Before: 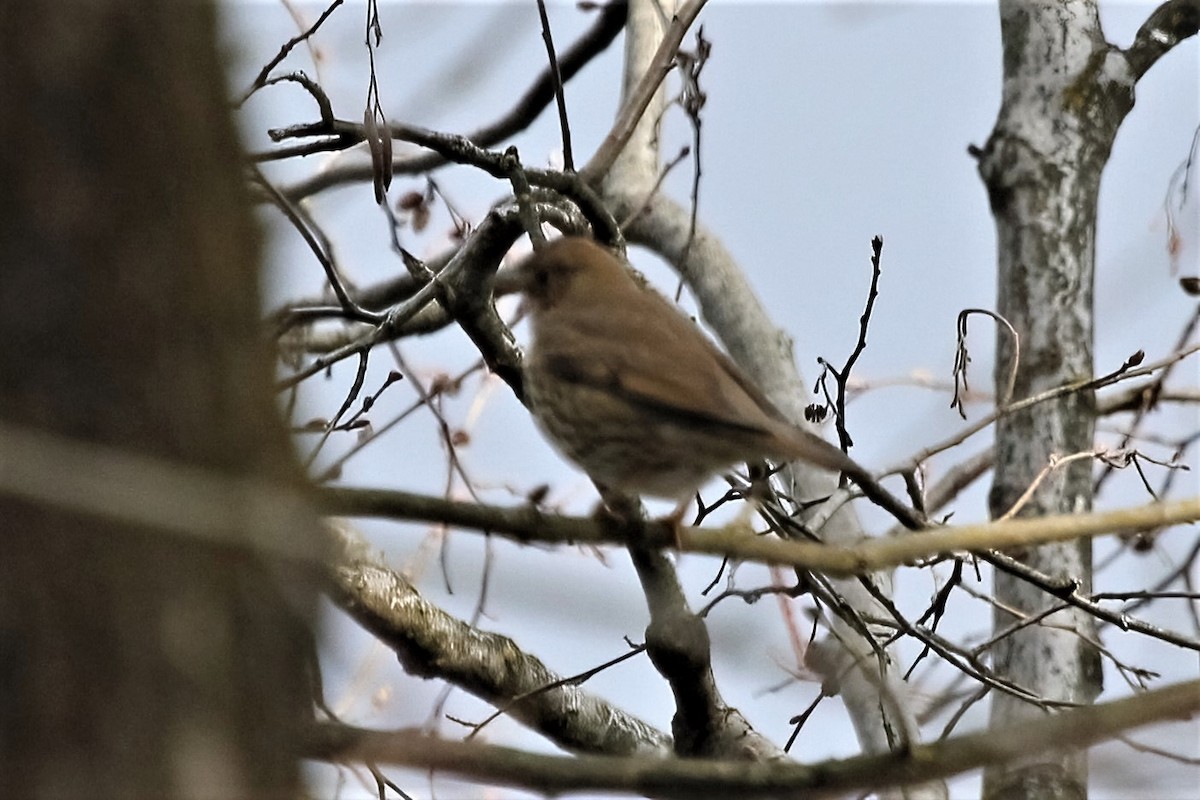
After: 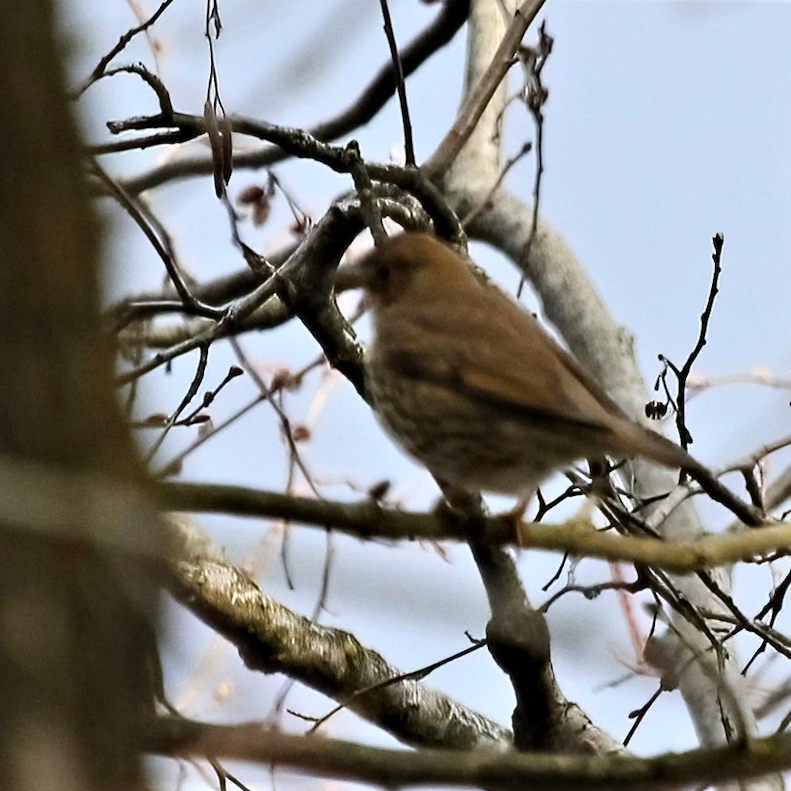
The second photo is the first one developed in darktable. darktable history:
rotate and perspective: rotation 0.174°, lens shift (vertical) 0.013, lens shift (horizontal) 0.019, shear 0.001, automatic cropping original format, crop left 0.007, crop right 0.991, crop top 0.016, crop bottom 0.997
crop and rotate: left 13.409%, right 19.924%
contrast brightness saturation: contrast 0.16, saturation 0.32
